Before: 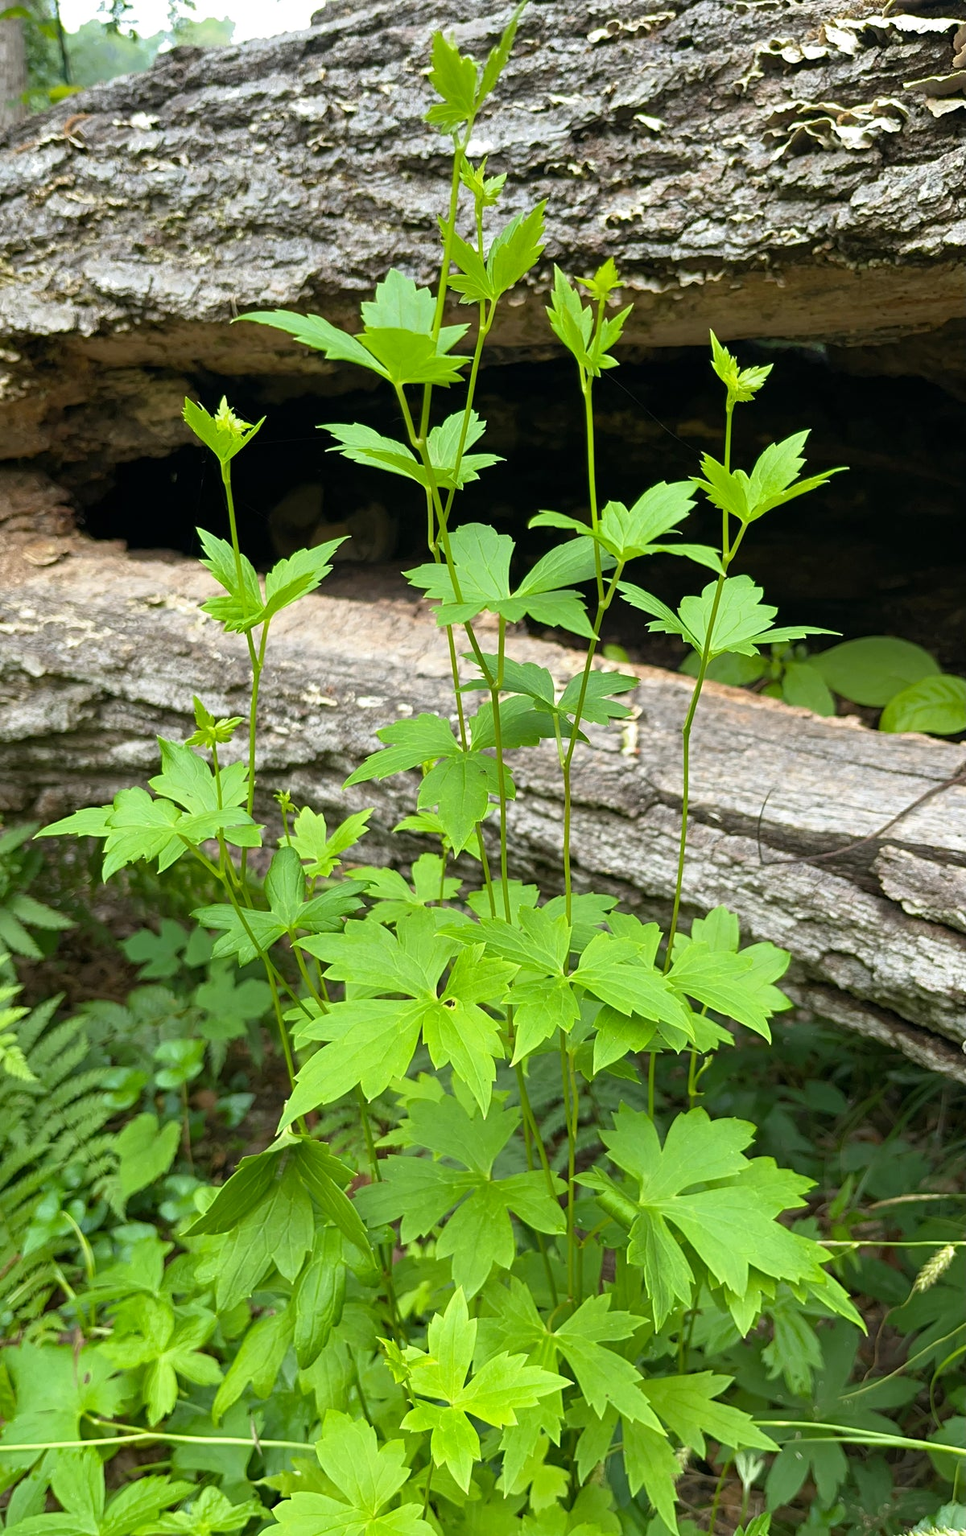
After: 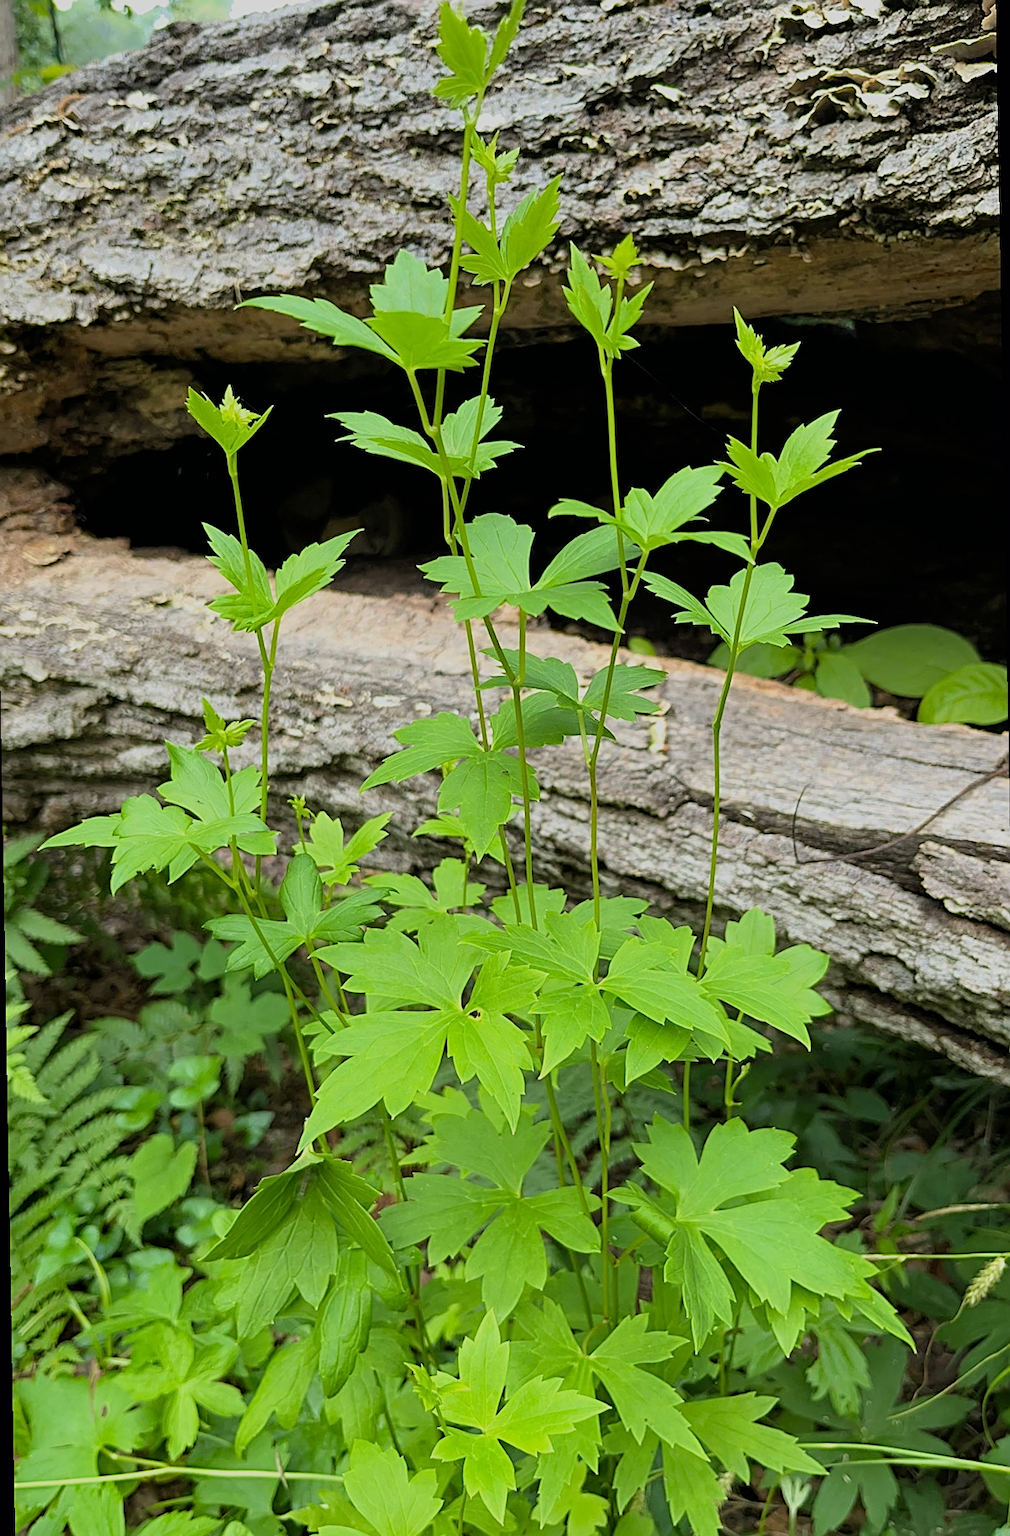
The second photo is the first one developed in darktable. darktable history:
filmic rgb: black relative exposure -7.65 EV, white relative exposure 4.56 EV, hardness 3.61, color science v6 (2022)
sharpen: on, module defaults
rotate and perspective: rotation -1°, crop left 0.011, crop right 0.989, crop top 0.025, crop bottom 0.975
